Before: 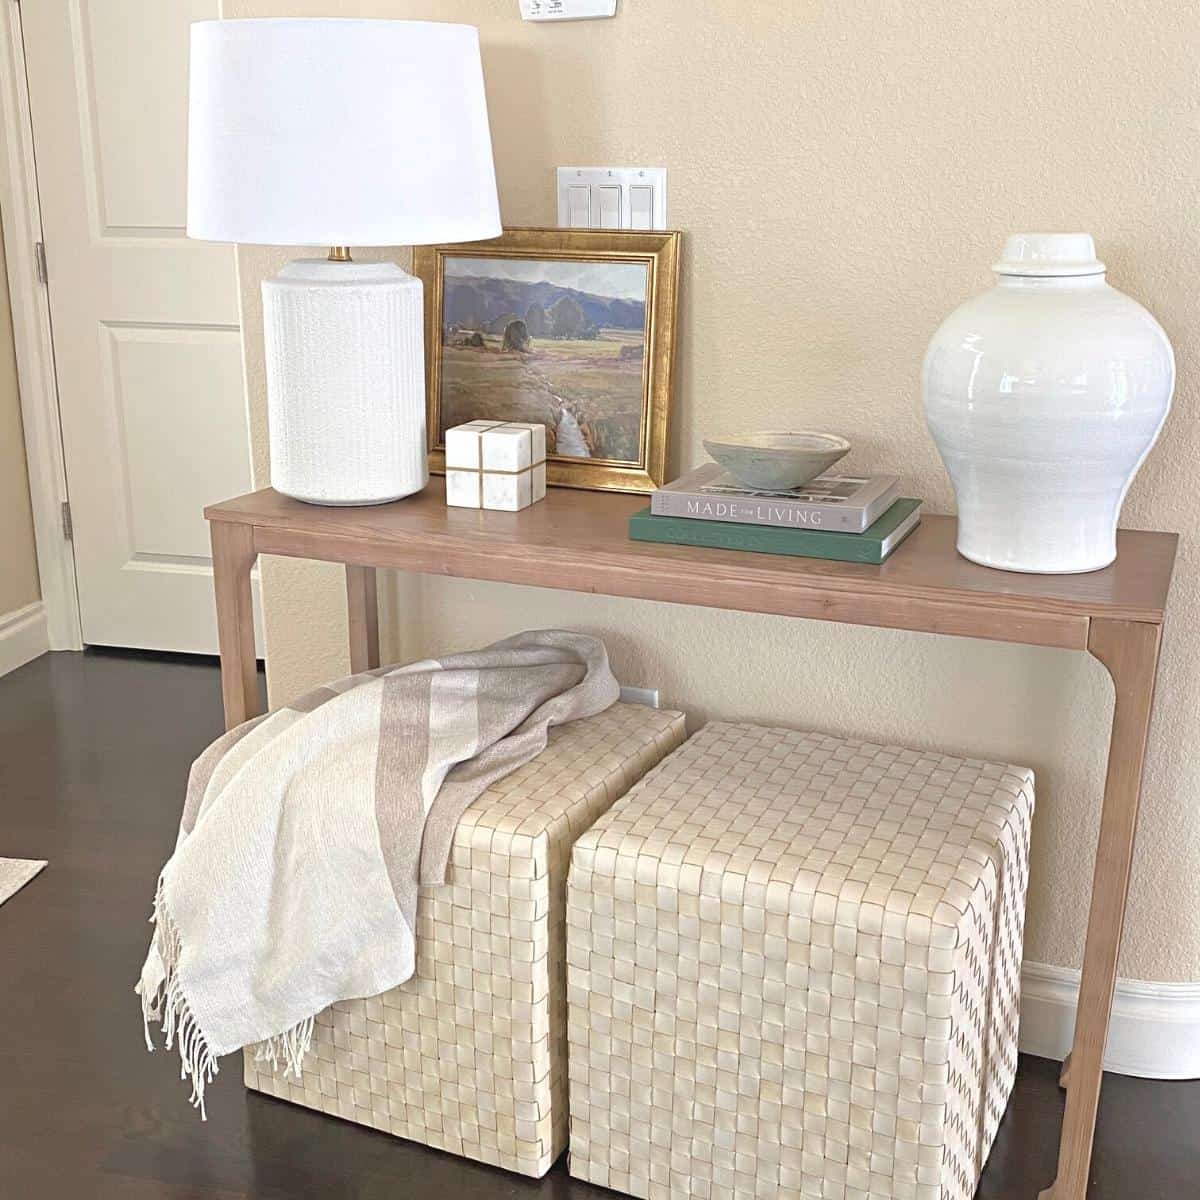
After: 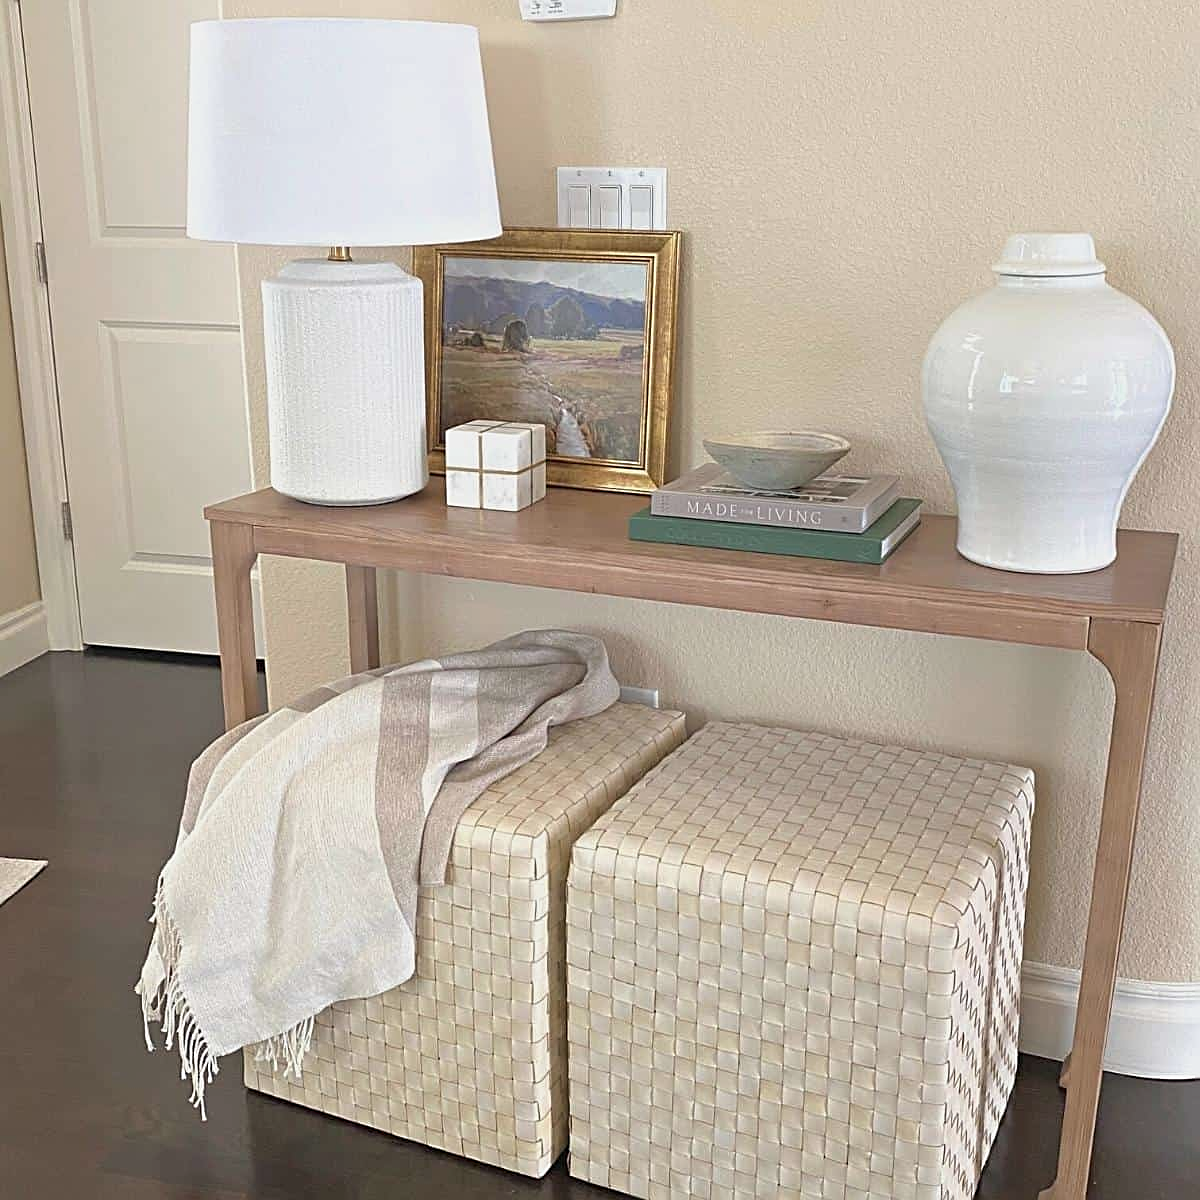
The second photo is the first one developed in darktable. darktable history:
sharpen: on, module defaults
exposure: exposure -0.21 EV, compensate highlight preservation false
color balance: mode lift, gamma, gain (sRGB)
